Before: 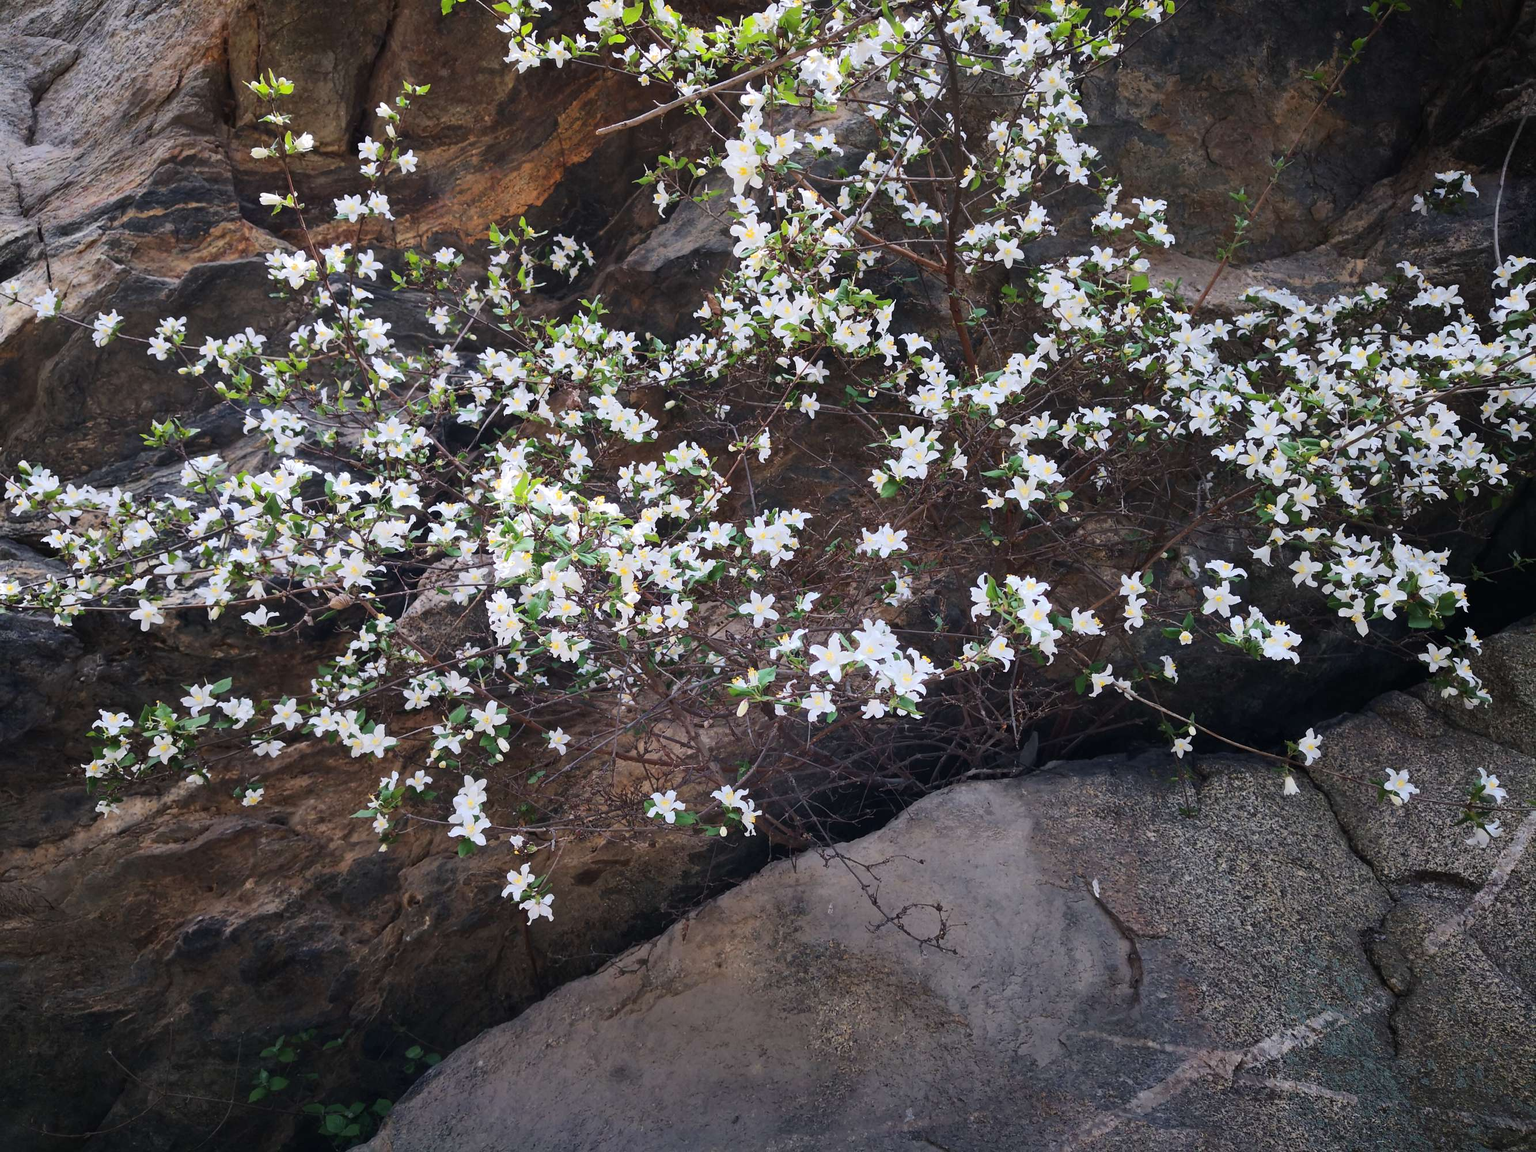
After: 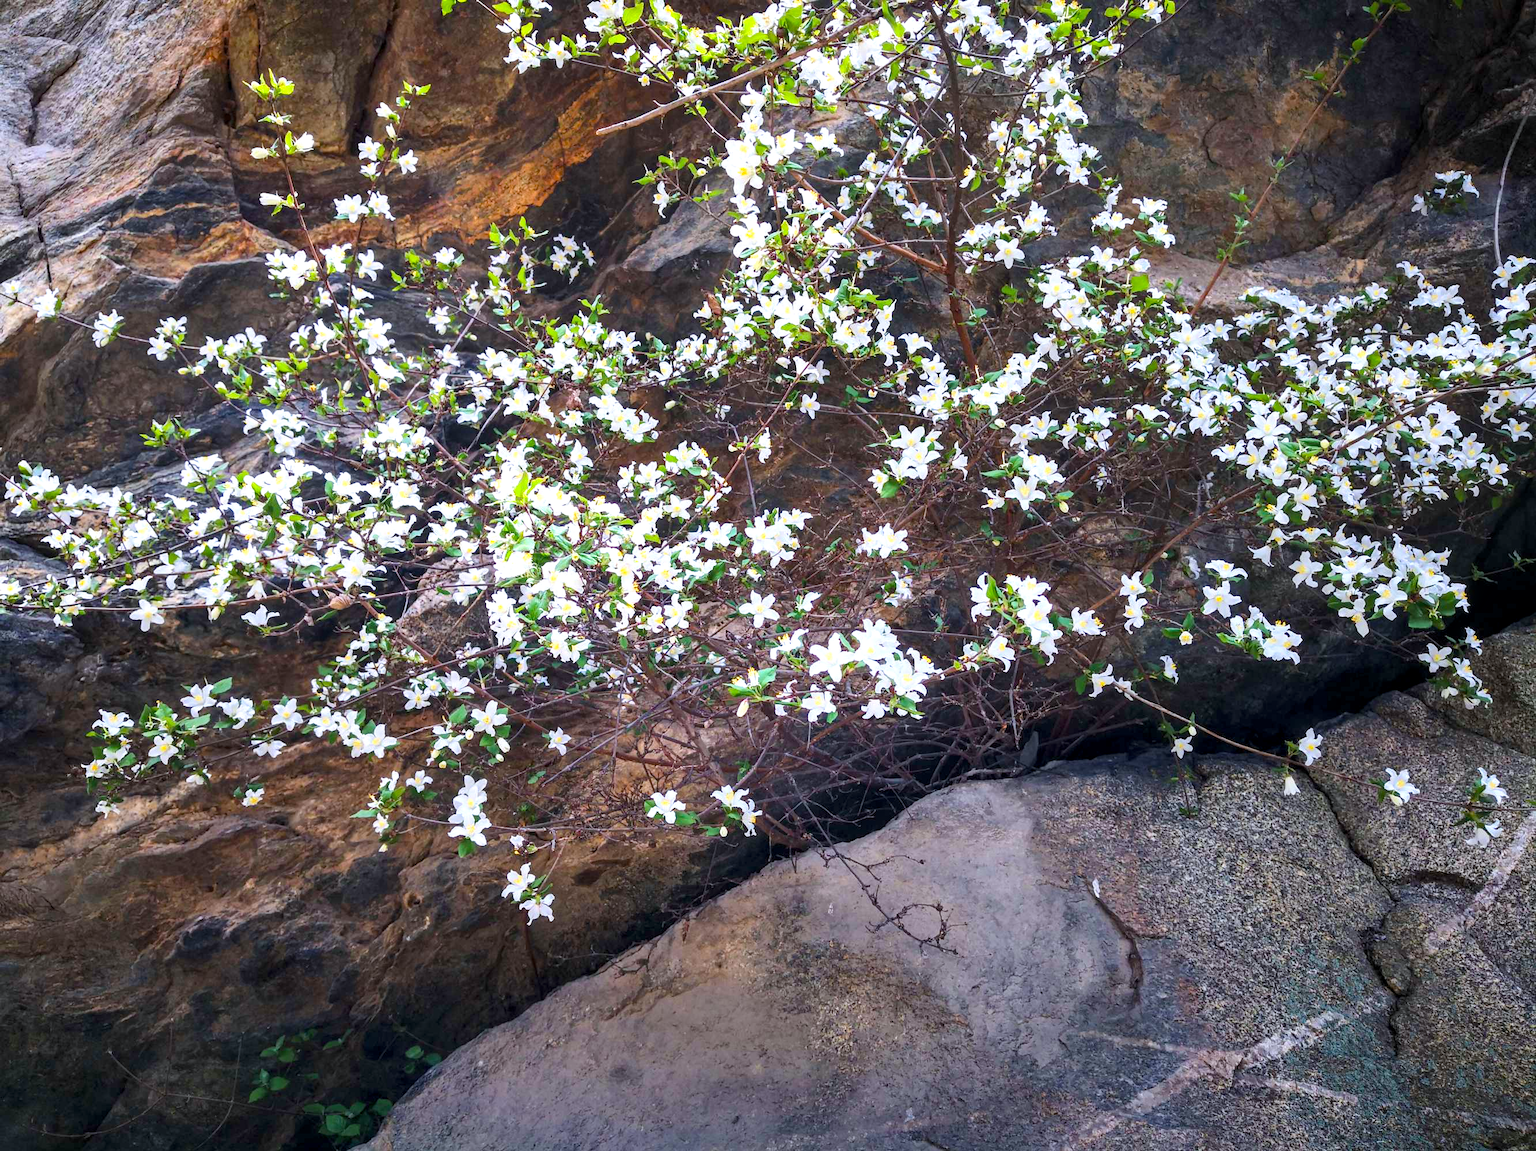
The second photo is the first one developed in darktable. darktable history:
white balance: red 0.982, blue 1.018
local contrast: detail 130%
velvia: strength 32%, mid-tones bias 0.2
levels: levels [0.018, 0.493, 1]
exposure: black level correction 0, exposure 0.5 EV, compensate highlight preservation false
